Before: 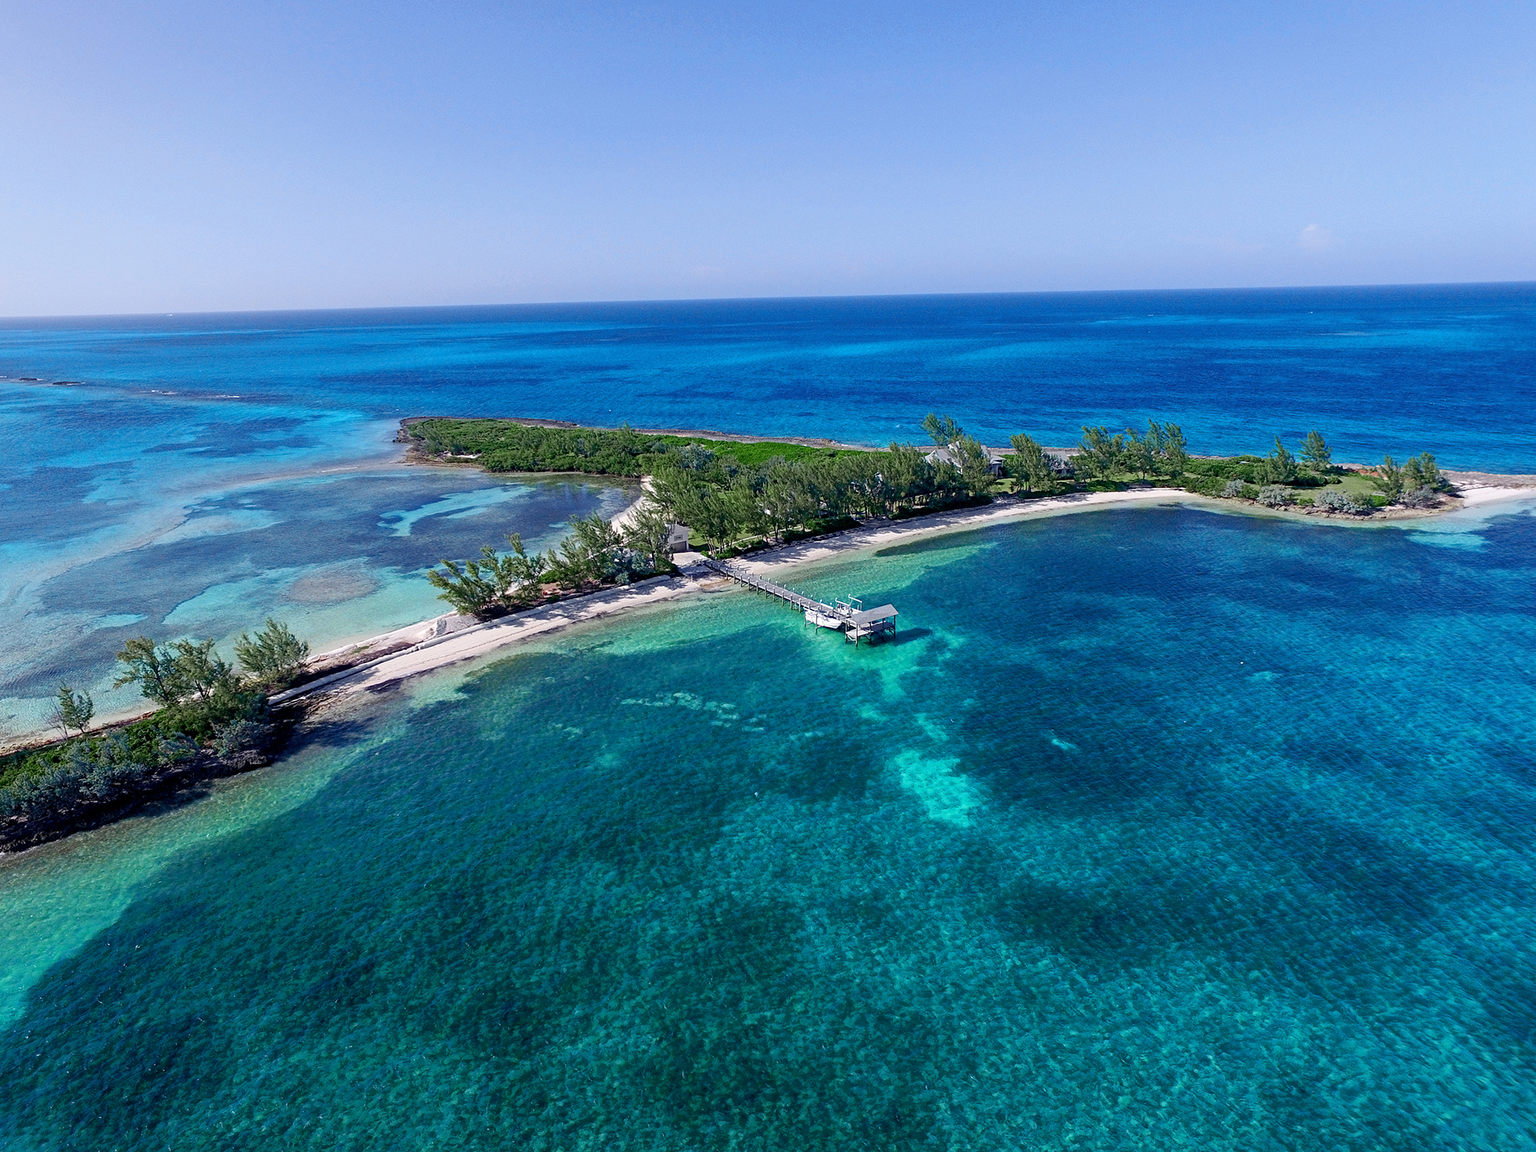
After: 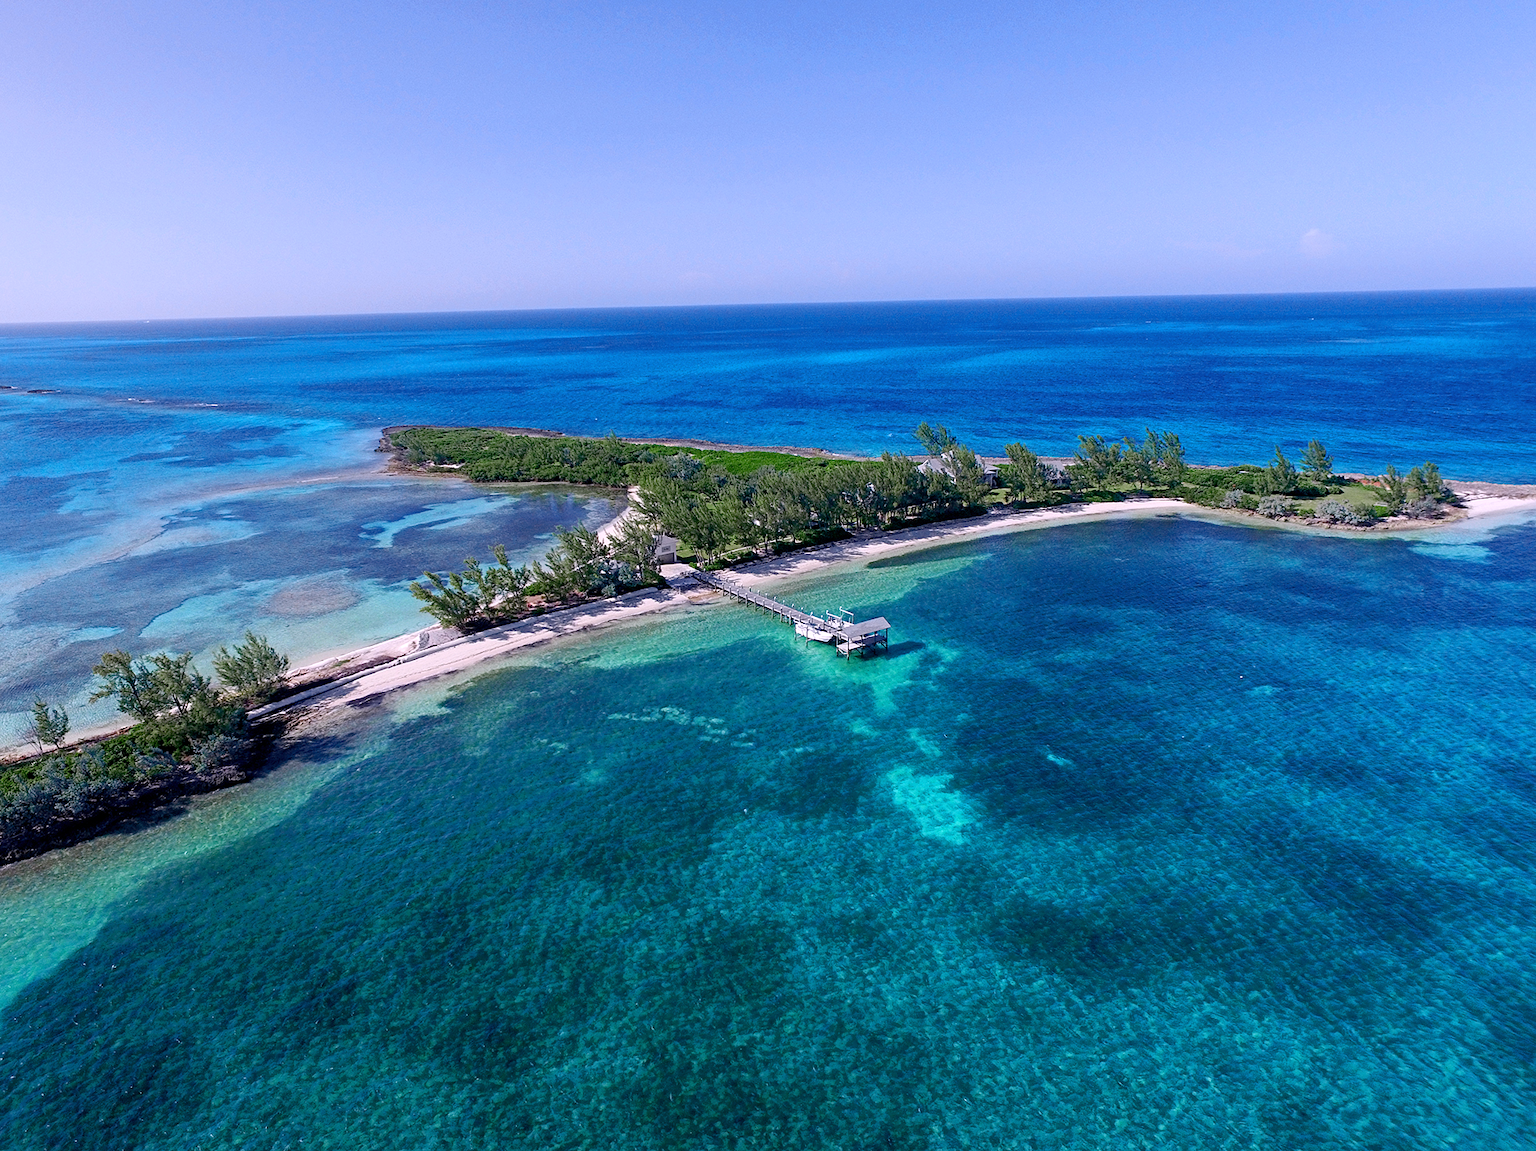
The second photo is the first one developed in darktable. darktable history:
white balance: red 1.05, blue 1.072
crop: left 1.743%, right 0.268%, bottom 2.011%
